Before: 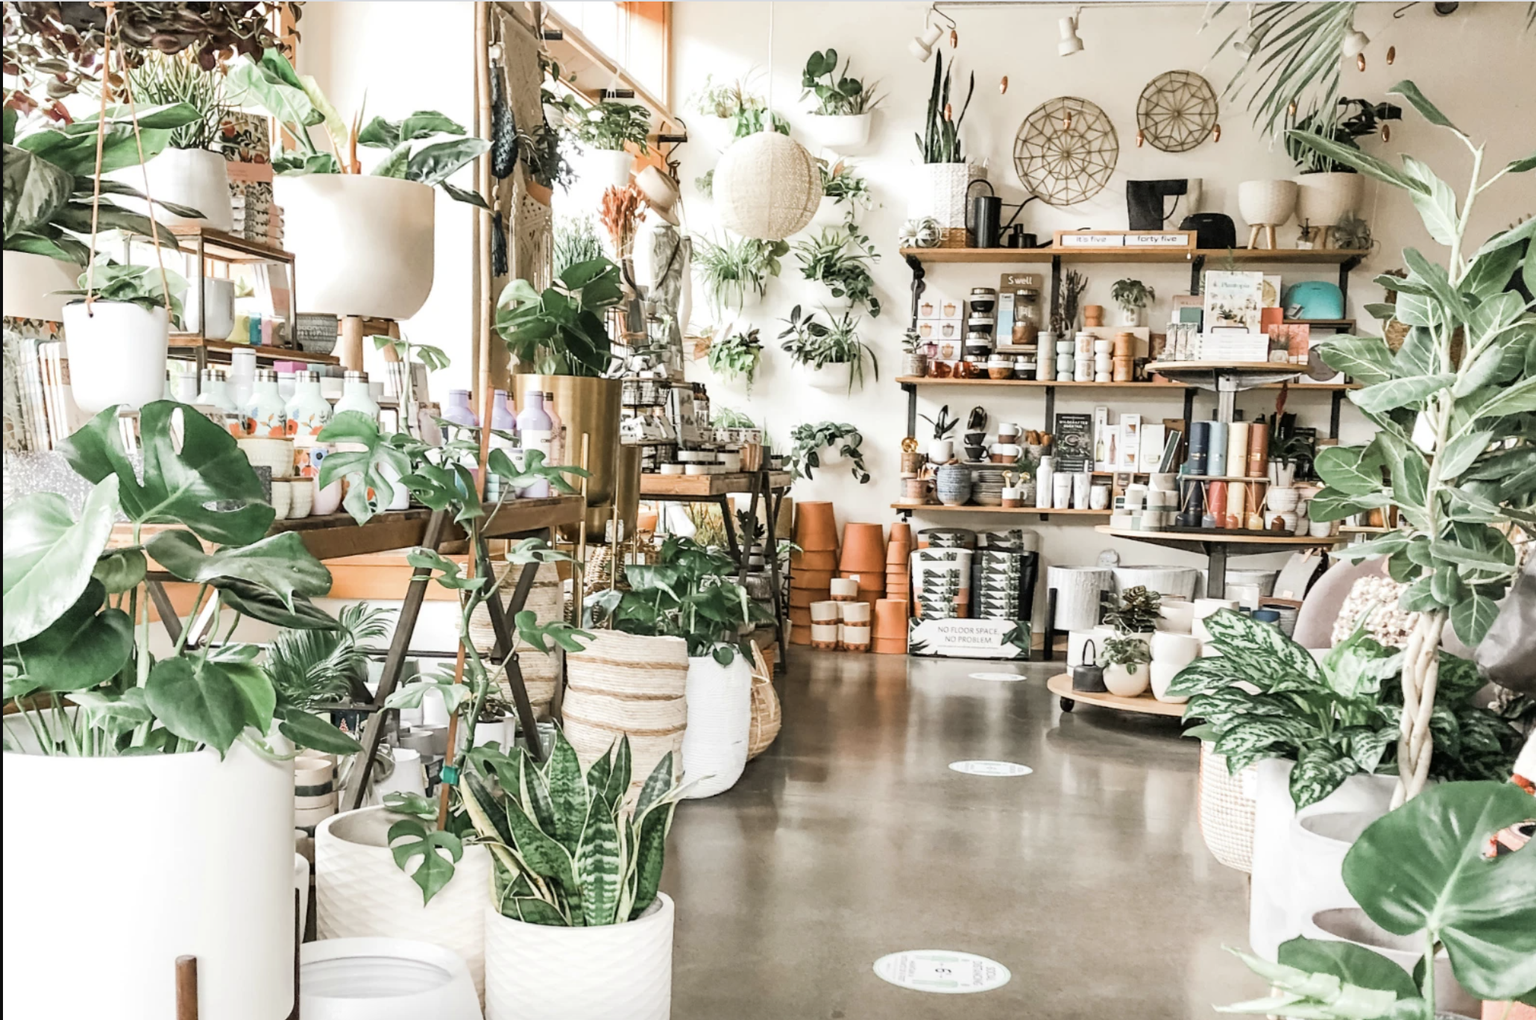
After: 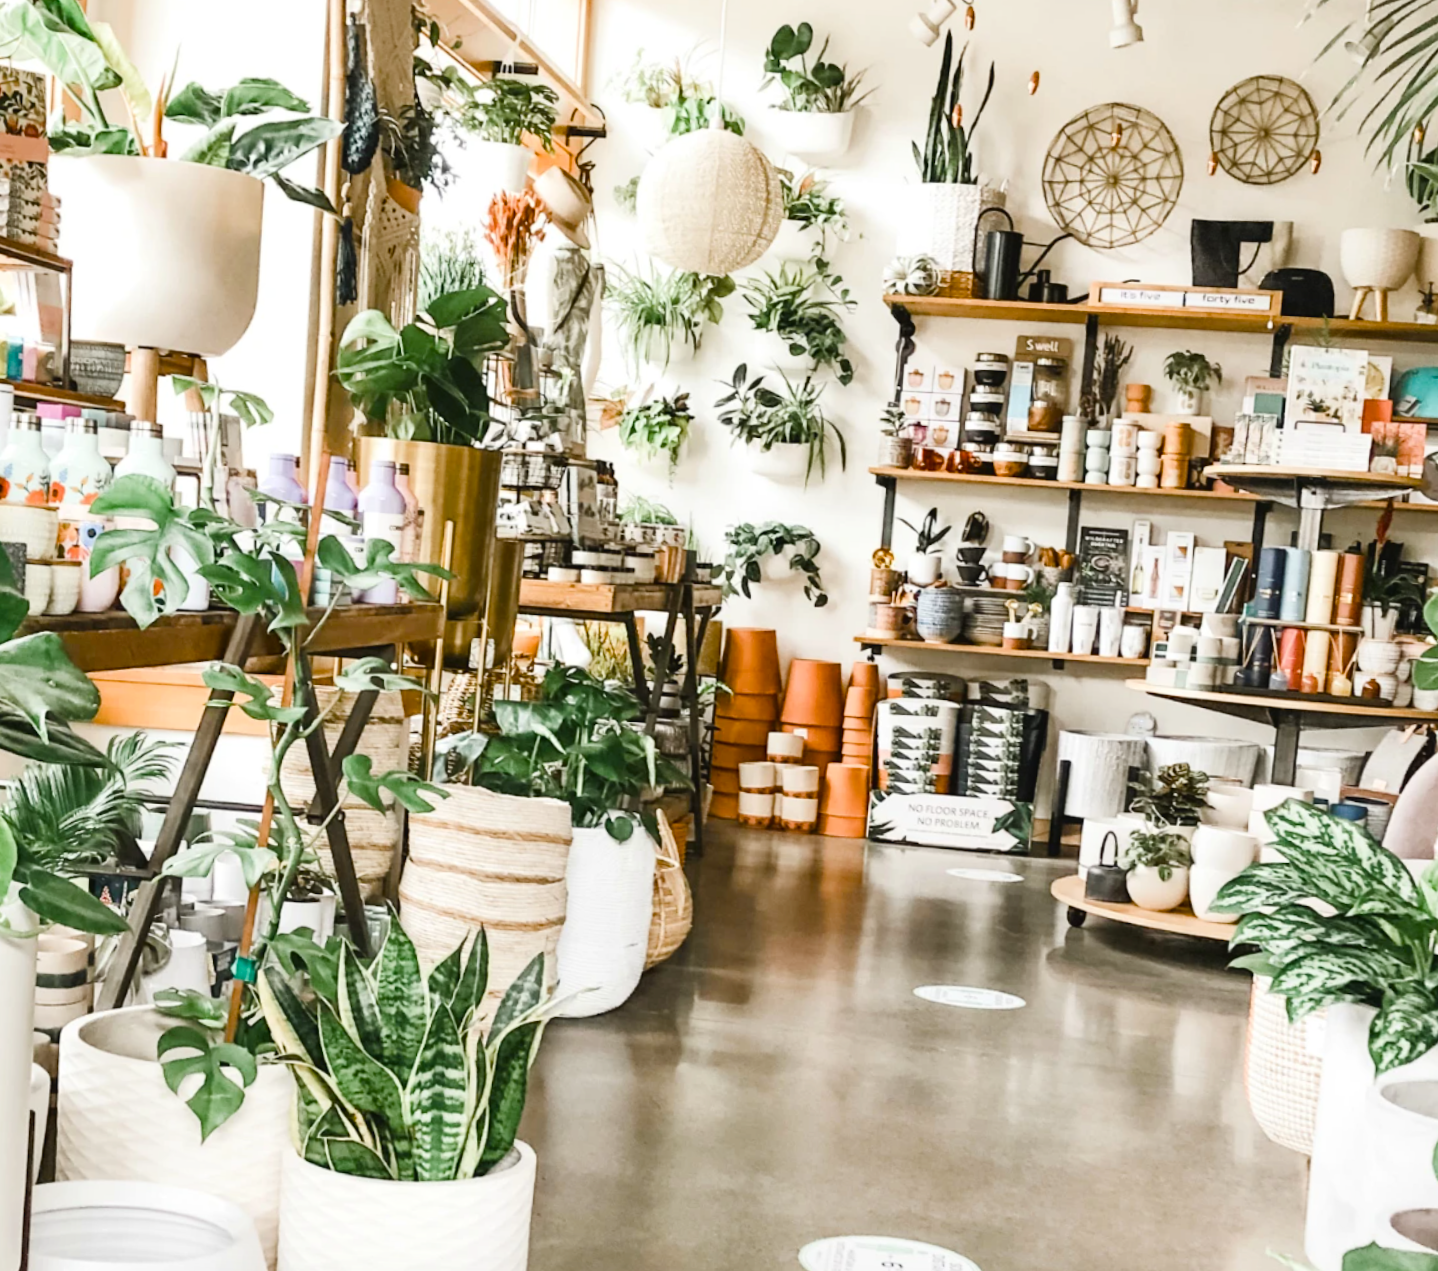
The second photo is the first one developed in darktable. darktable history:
crop and rotate: angle -2.92°, left 14.052%, top 0.018%, right 10.857%, bottom 0.032%
color balance rgb: global offset › luminance 0.471%, perceptual saturation grading › global saturation 40.037%, perceptual saturation grading › highlights -24.762%, perceptual saturation grading › mid-tones 35.525%, perceptual saturation grading › shadows 35.633%
contrast brightness saturation: contrast 0.145
